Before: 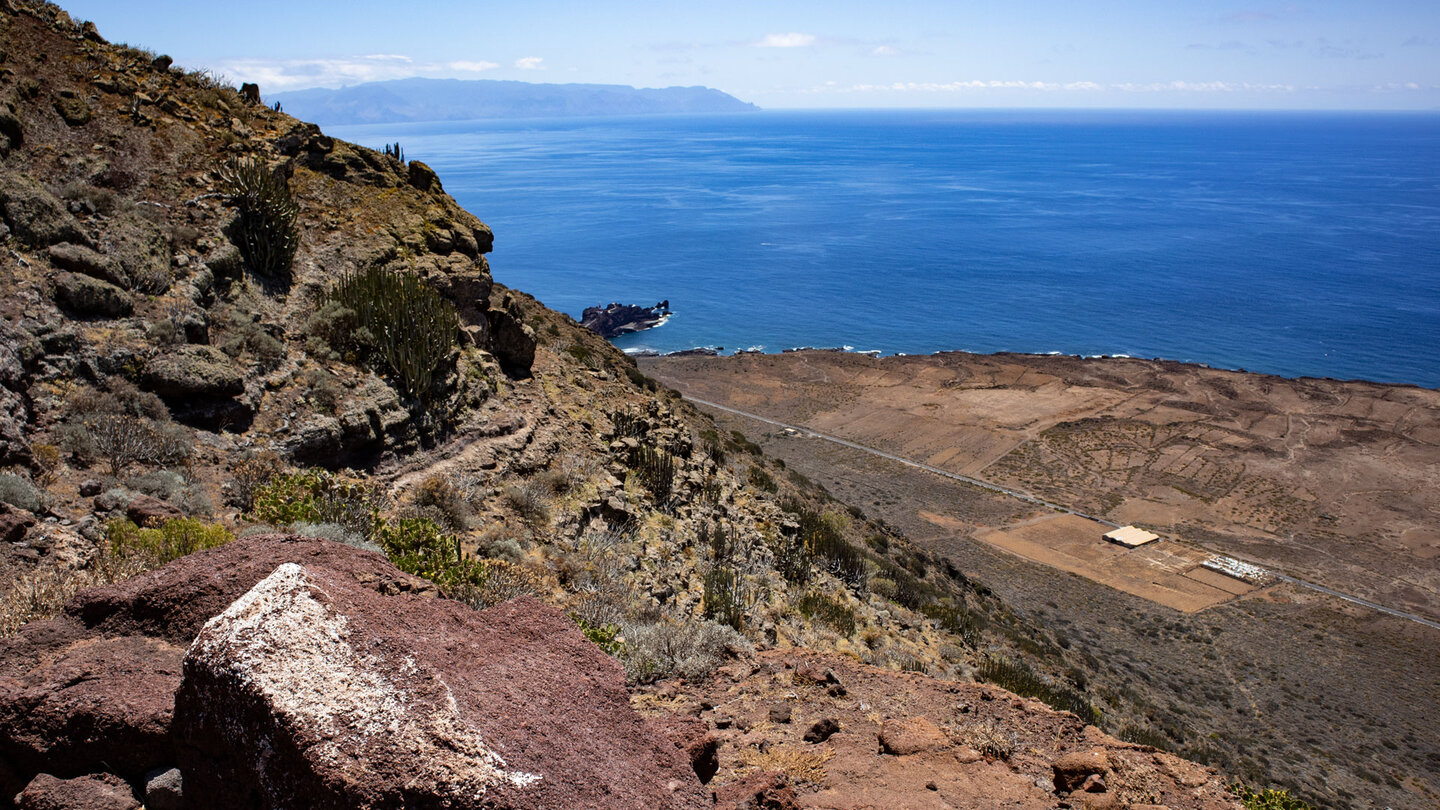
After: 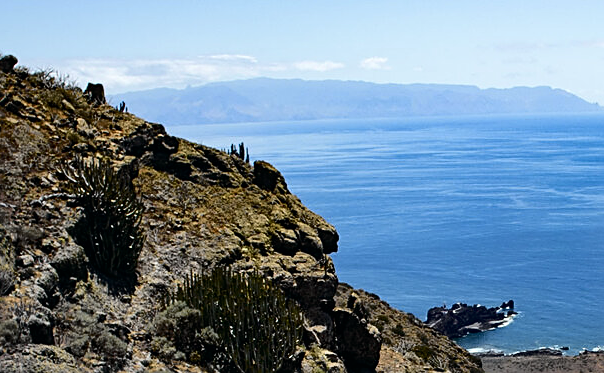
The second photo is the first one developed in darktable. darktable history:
crop and rotate: left 10.833%, top 0.107%, right 47.154%, bottom 53.802%
tone curve: curves: ch0 [(0, 0) (0.081, 0.044) (0.185, 0.13) (0.283, 0.238) (0.416, 0.449) (0.495, 0.524) (0.686, 0.743) (0.826, 0.865) (0.978, 0.988)]; ch1 [(0, 0) (0.147, 0.166) (0.321, 0.362) (0.371, 0.402) (0.423, 0.442) (0.479, 0.472) (0.505, 0.497) (0.521, 0.506) (0.551, 0.537) (0.586, 0.574) (0.625, 0.618) (0.68, 0.681) (1, 1)]; ch2 [(0, 0) (0.346, 0.362) (0.404, 0.427) (0.502, 0.495) (0.531, 0.513) (0.547, 0.533) (0.582, 0.596) (0.629, 0.631) (0.717, 0.678) (1, 1)], color space Lab, independent channels, preserve colors none
sharpen: on, module defaults
